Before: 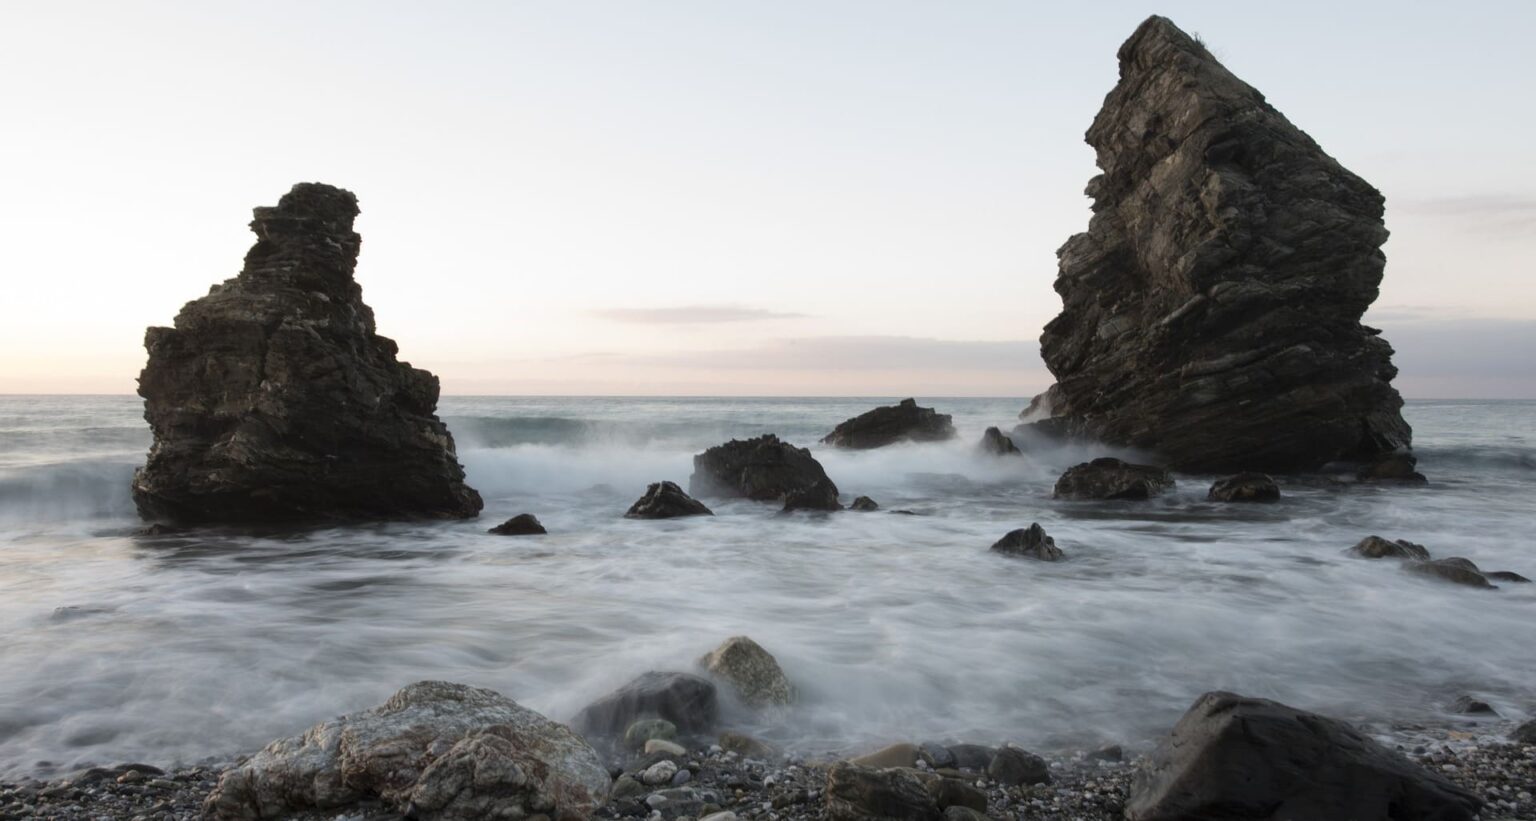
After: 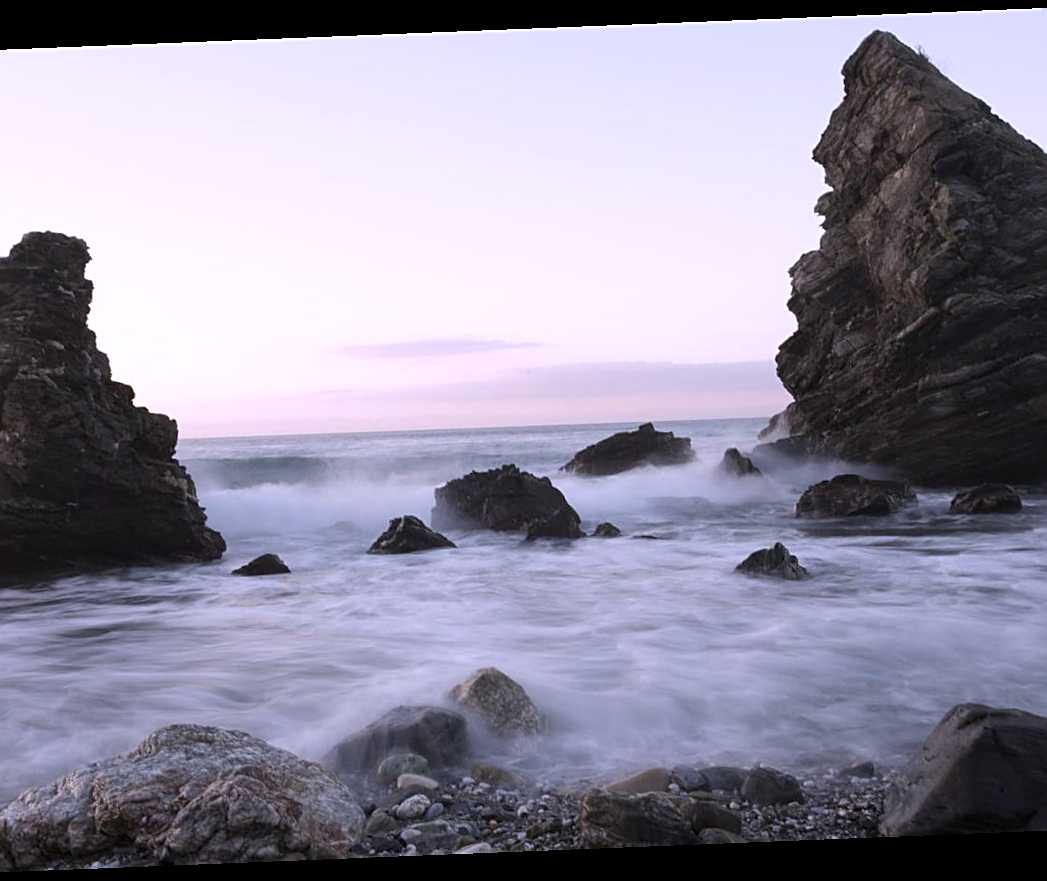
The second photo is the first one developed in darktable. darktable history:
sharpen: on, module defaults
white balance: red 1.042, blue 1.17
shadows and highlights: radius 331.84, shadows 53.55, highlights -100, compress 94.63%, highlights color adjustment 73.23%, soften with gaussian
crop and rotate: left 17.732%, right 15.423%
rotate and perspective: rotation -2.29°, automatic cropping off
